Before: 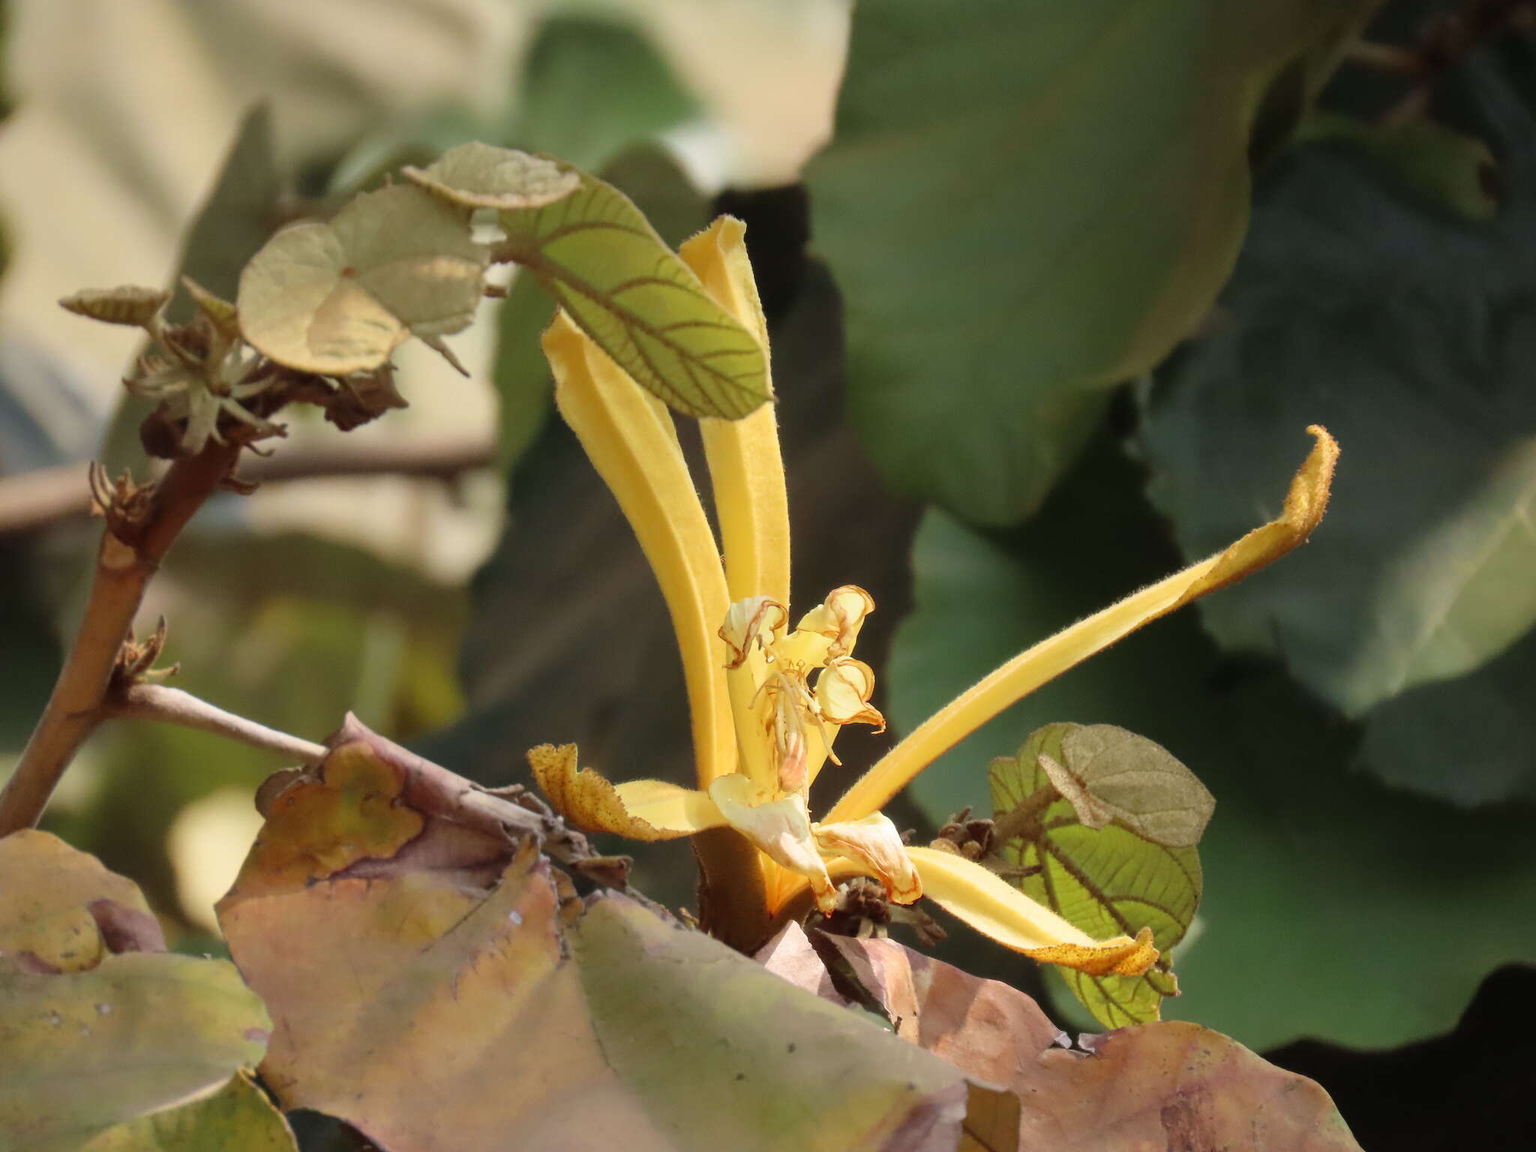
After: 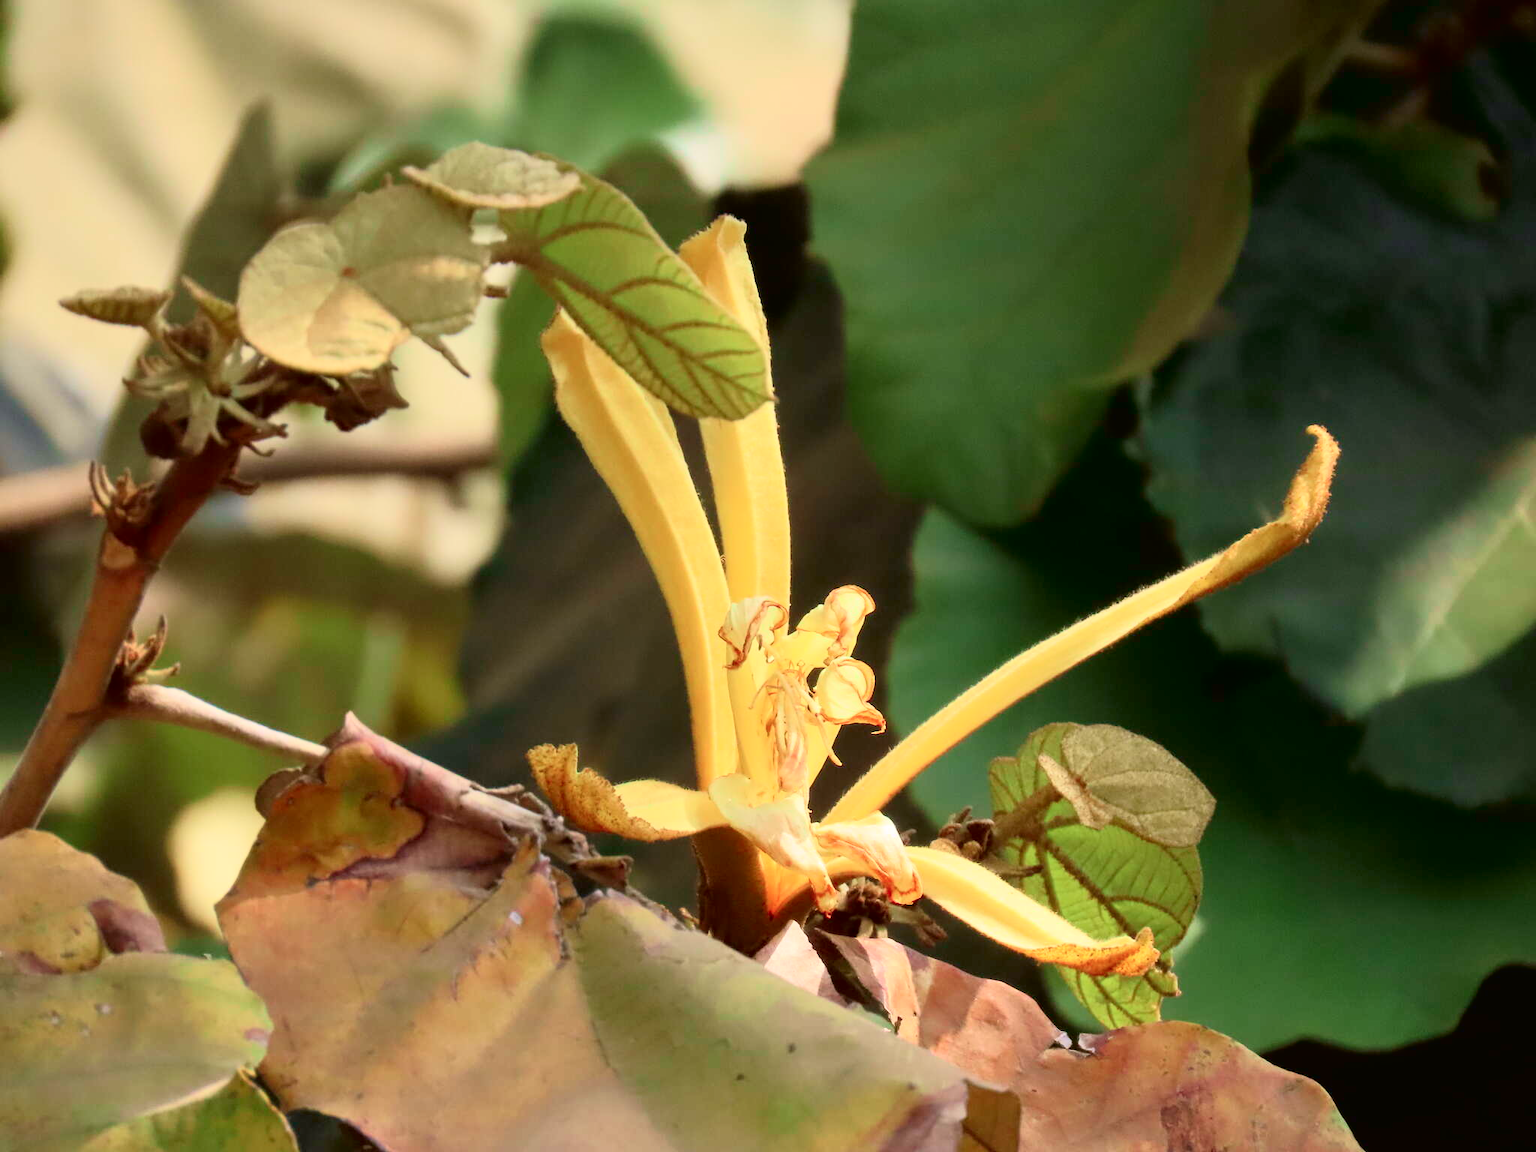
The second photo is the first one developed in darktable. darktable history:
tone curve: curves: ch0 [(0, 0.013) (0.054, 0.018) (0.205, 0.191) (0.289, 0.292) (0.39, 0.424) (0.493, 0.551) (0.647, 0.752) (0.796, 0.887) (1, 0.998)]; ch1 [(0, 0) (0.371, 0.339) (0.477, 0.452) (0.494, 0.495) (0.501, 0.501) (0.51, 0.516) (0.54, 0.557) (0.572, 0.605) (0.625, 0.687) (0.774, 0.841) (1, 1)]; ch2 [(0, 0) (0.32, 0.281) (0.403, 0.399) (0.441, 0.428) (0.47, 0.469) (0.498, 0.496) (0.524, 0.543) (0.551, 0.579) (0.633, 0.665) (0.7, 0.711) (1, 1)], color space Lab, independent channels, preserve colors none
